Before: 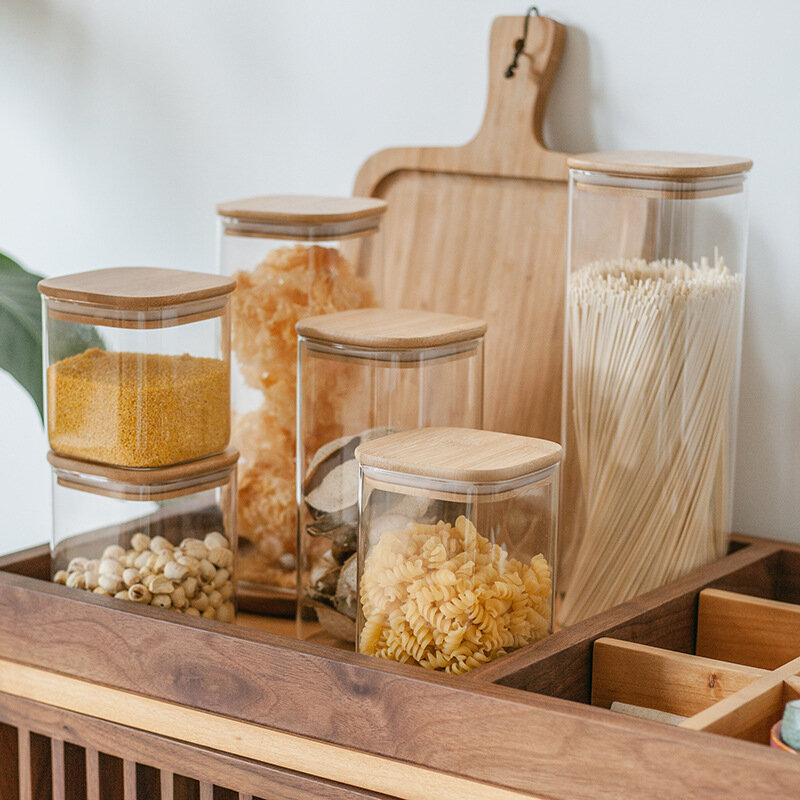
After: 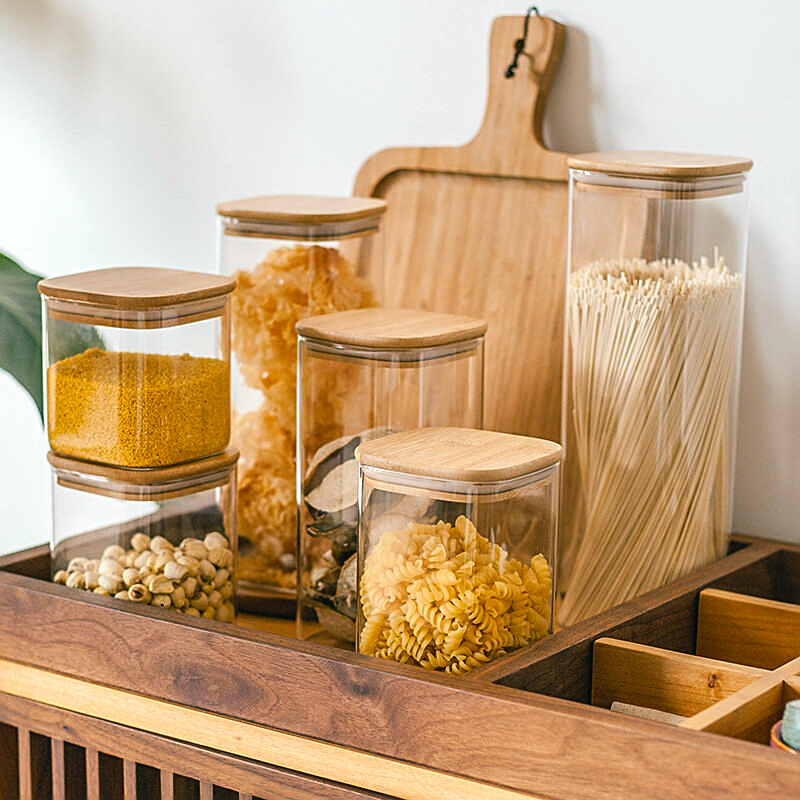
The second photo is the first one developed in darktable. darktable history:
color balance rgb: shadows lift › luminance -28.561%, shadows lift › chroma 10.098%, shadows lift › hue 227.85°, power › chroma 1.529%, power › hue 28.62°, global offset › luminance 0.481%, perceptual saturation grading › global saturation 9.702%, global vibrance 35.551%, contrast 10.425%
sharpen: amount 0.533
